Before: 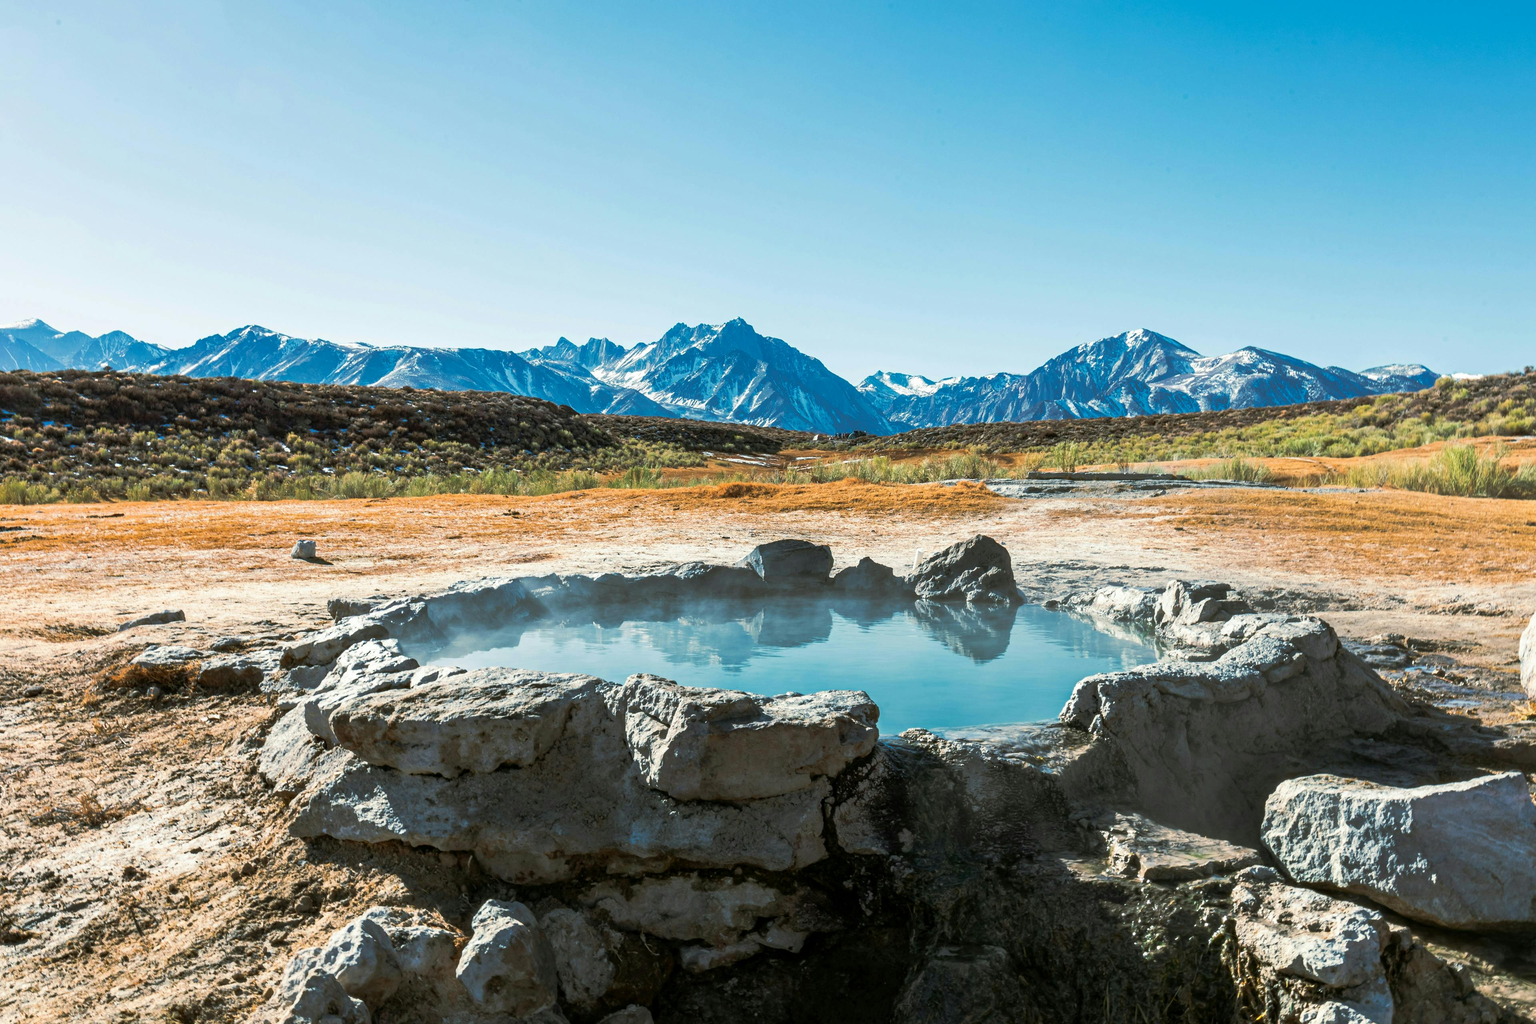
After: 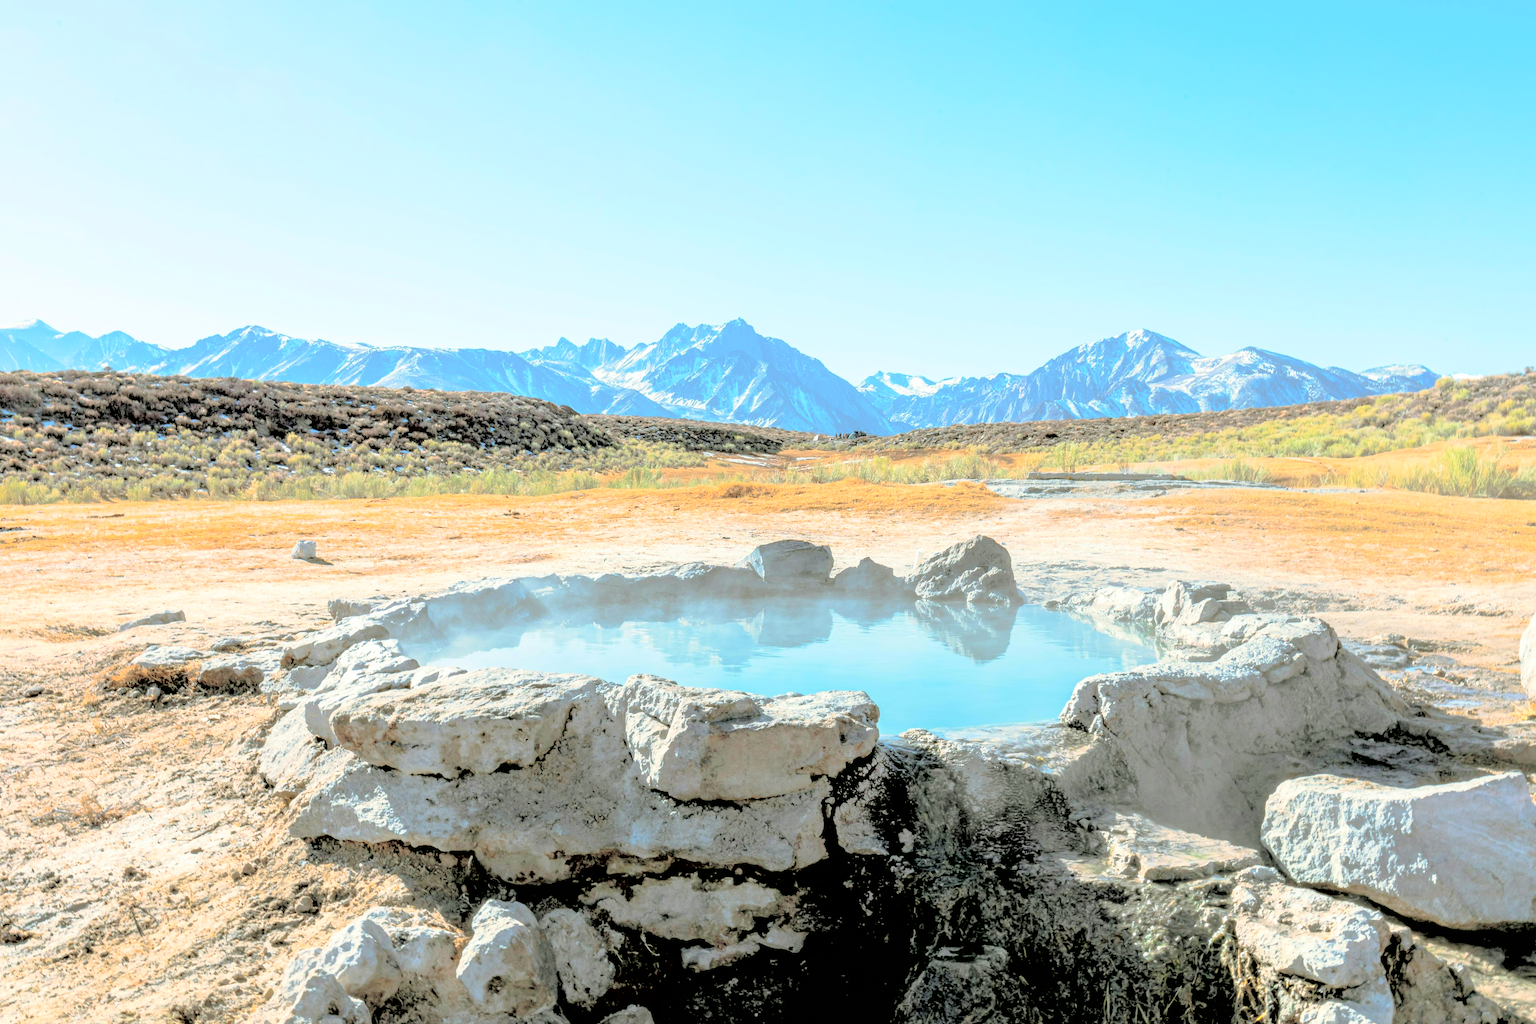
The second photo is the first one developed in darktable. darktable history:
contrast brightness saturation: brightness 0.99
exposure: black level correction 0.009, exposure 0.015 EV, compensate highlight preservation false
